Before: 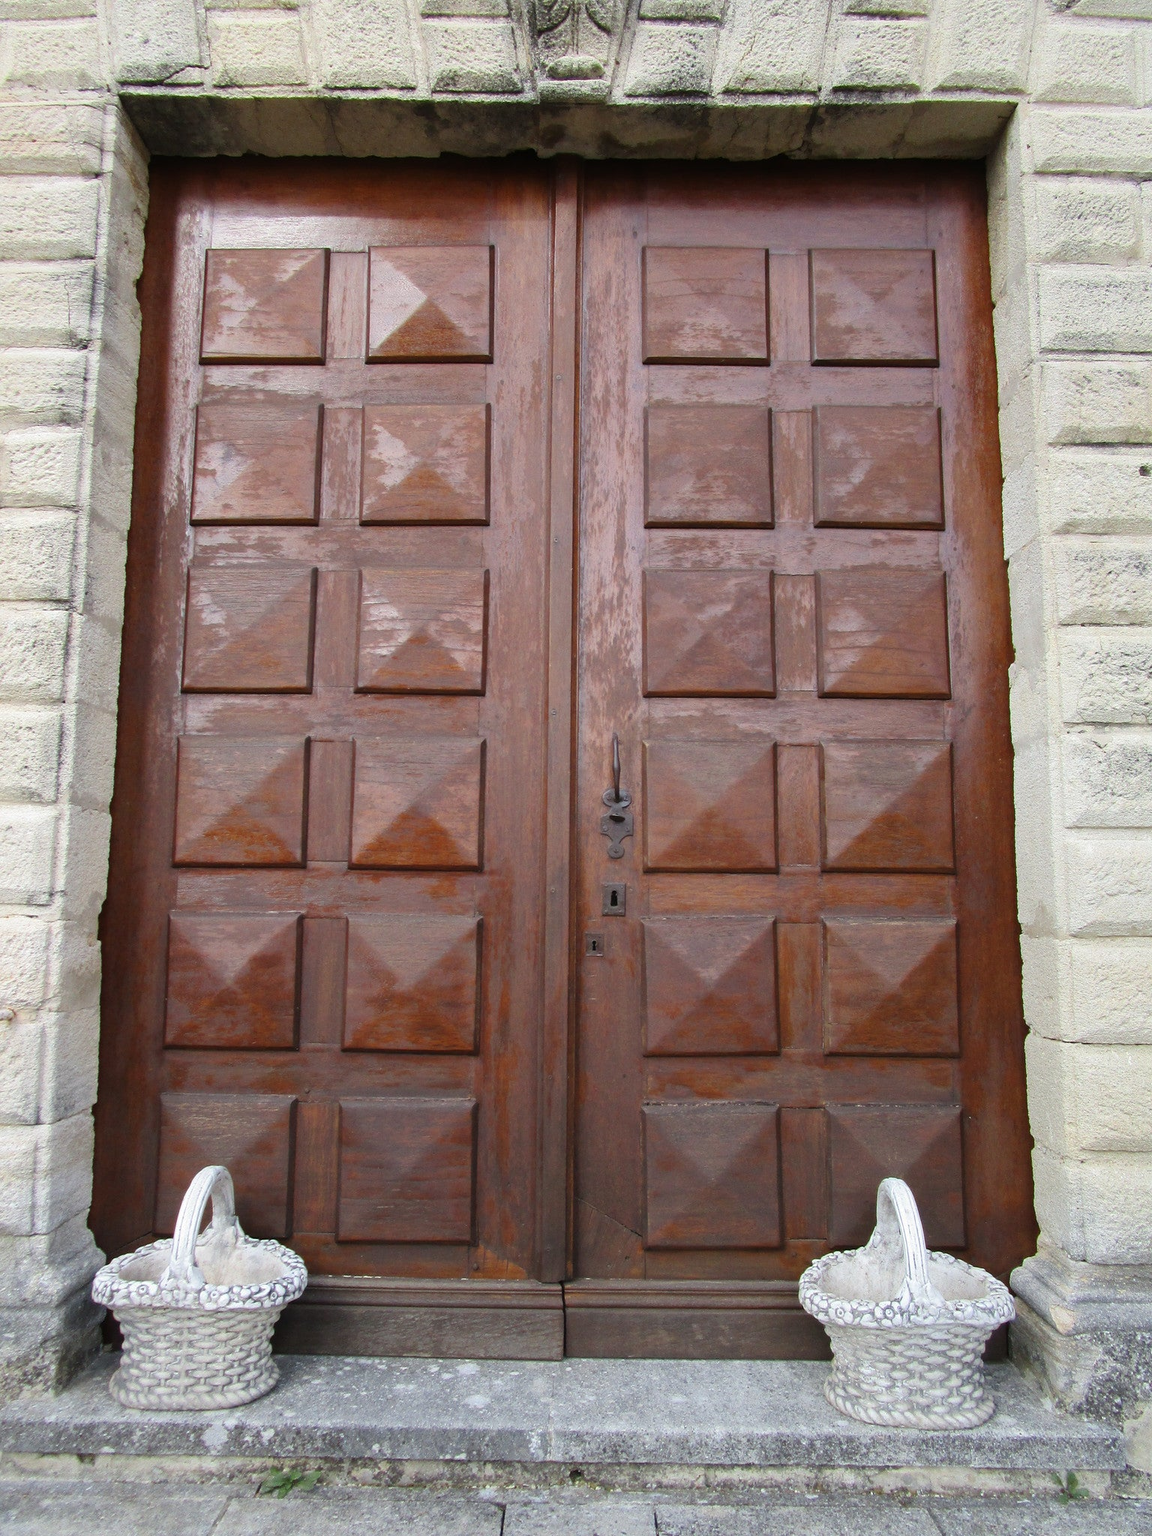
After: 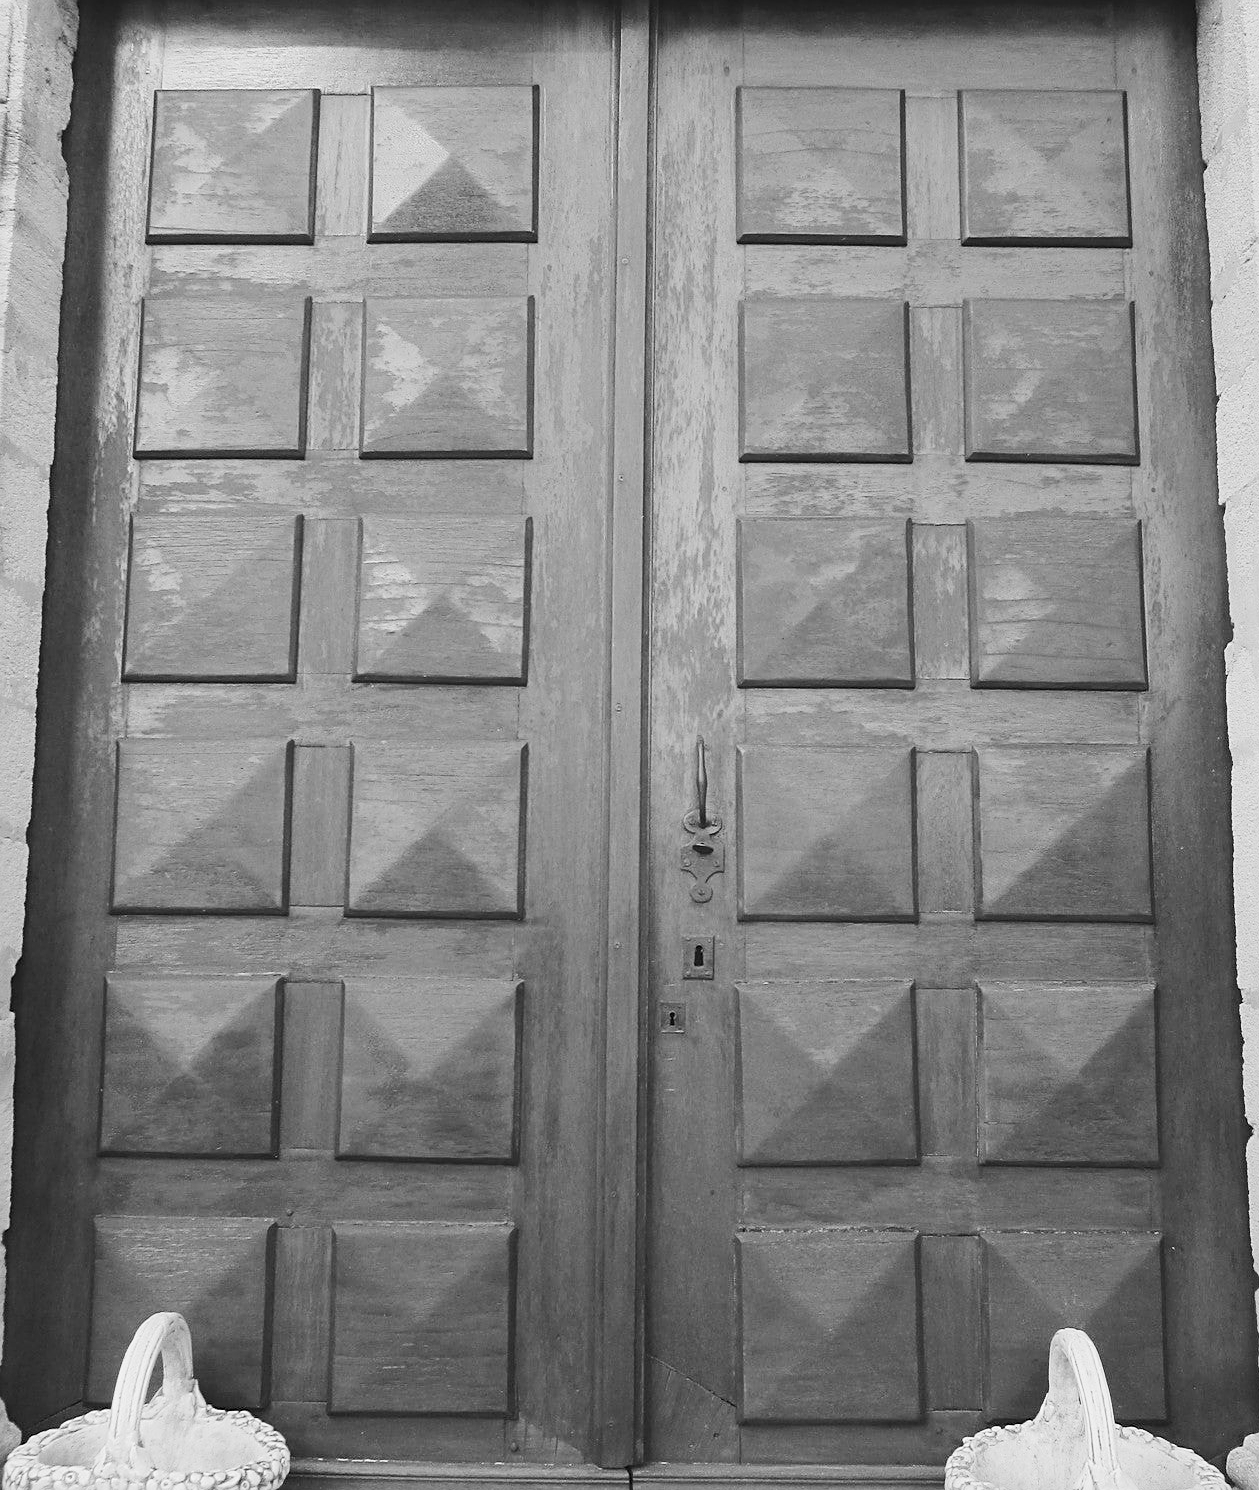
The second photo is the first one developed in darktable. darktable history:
sharpen: on, module defaults
monochrome: on, module defaults
exposure: exposure 0.197 EV, compensate highlight preservation false
base curve: curves: ch0 [(0, 0) (0.088, 0.125) (0.176, 0.251) (0.354, 0.501) (0.613, 0.749) (1, 0.877)], preserve colors none
white balance: red 1.138, green 0.996, blue 0.812
contrast equalizer: y [[0.5, 0.488, 0.462, 0.461, 0.491, 0.5], [0.5 ×6], [0.5 ×6], [0 ×6], [0 ×6]]
tone curve: curves: ch0 [(0, 0) (0.003, 0.01) (0.011, 0.014) (0.025, 0.029) (0.044, 0.051) (0.069, 0.072) (0.1, 0.097) (0.136, 0.123) (0.177, 0.16) (0.224, 0.2) (0.277, 0.248) (0.335, 0.305) (0.399, 0.37) (0.468, 0.454) (0.543, 0.534) (0.623, 0.609) (0.709, 0.681) (0.801, 0.752) (0.898, 0.841) (1, 1)], preserve colors none
crop: left 7.856%, top 11.836%, right 10.12%, bottom 15.387%
